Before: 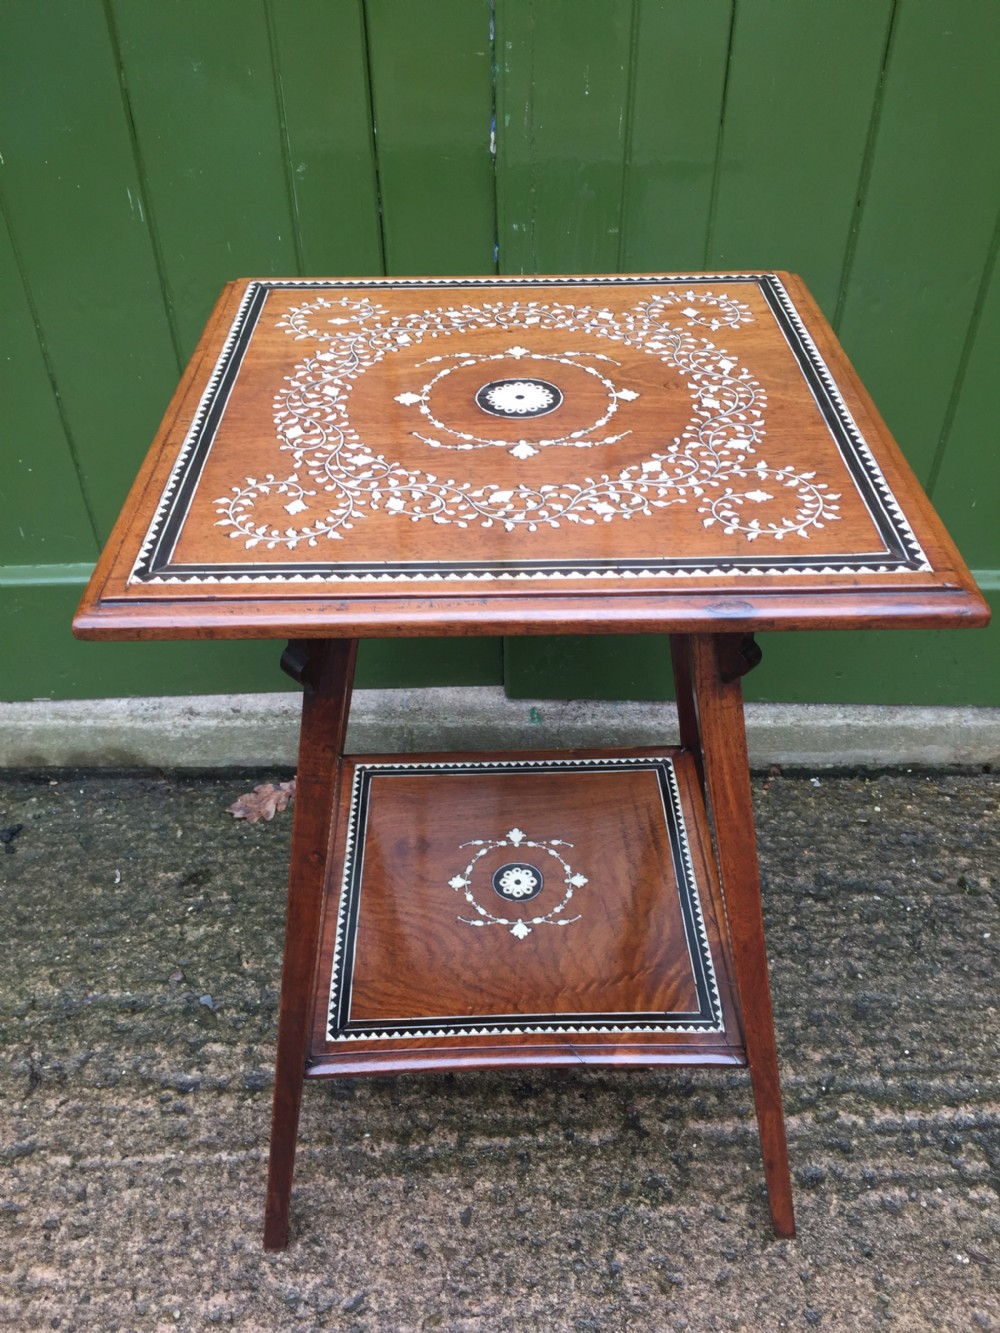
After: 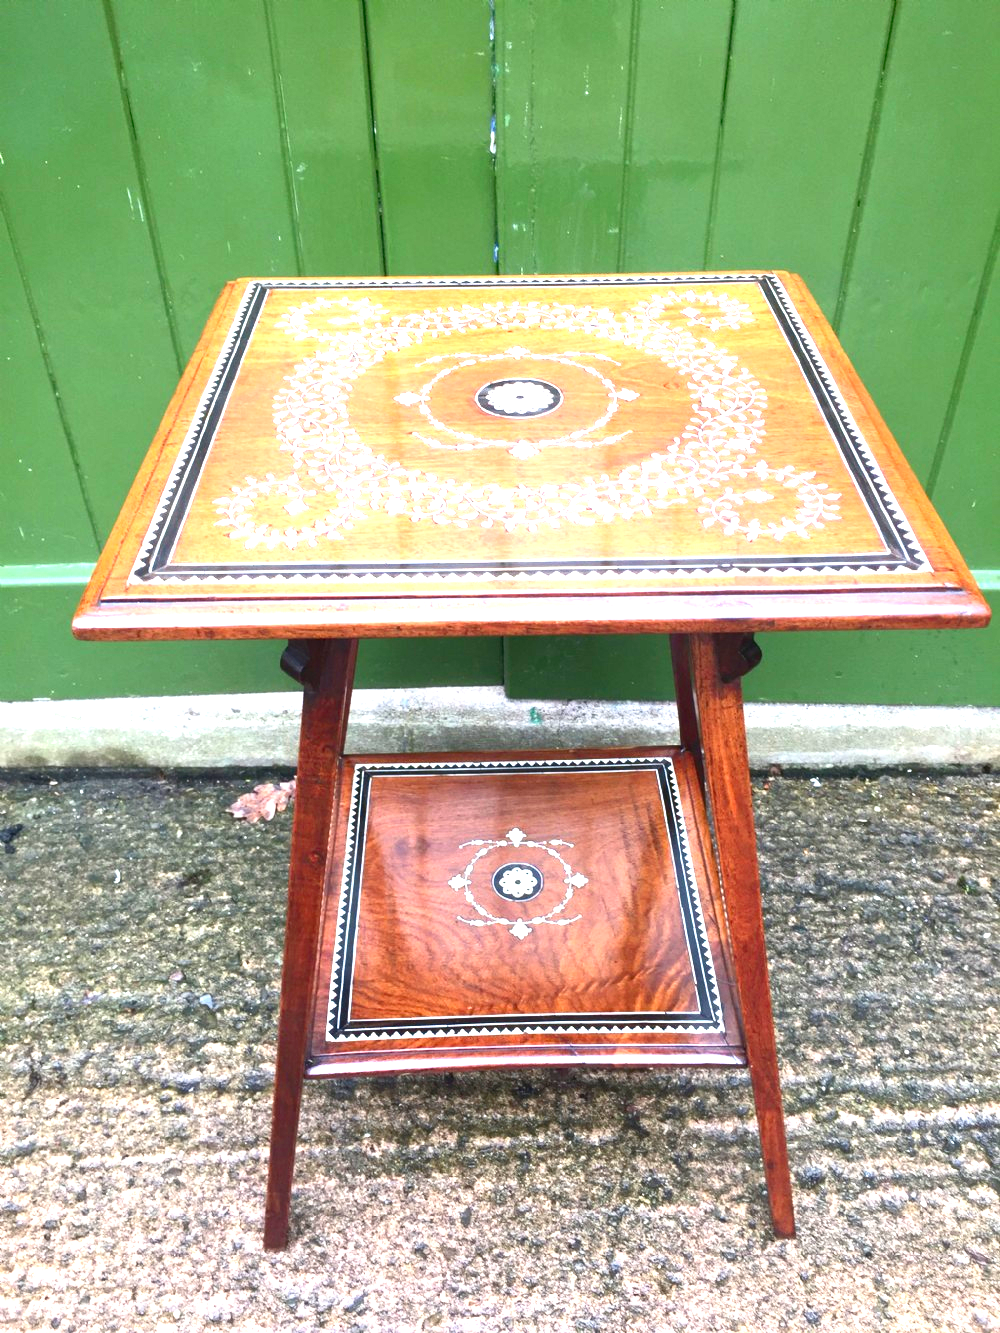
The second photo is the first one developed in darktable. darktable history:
exposure: black level correction 0, exposure 2.107 EV, compensate highlight preservation false
tone equalizer: -8 EV 0.244 EV, -7 EV 0.435 EV, -6 EV 0.38 EV, -5 EV 0.261 EV, -3 EV -0.278 EV, -2 EV -0.435 EV, -1 EV -0.402 EV, +0 EV -0.233 EV, edges refinement/feathering 500, mask exposure compensation -1.57 EV, preserve details no
contrast brightness saturation: contrast 0.213, brightness -0.103, saturation 0.205
